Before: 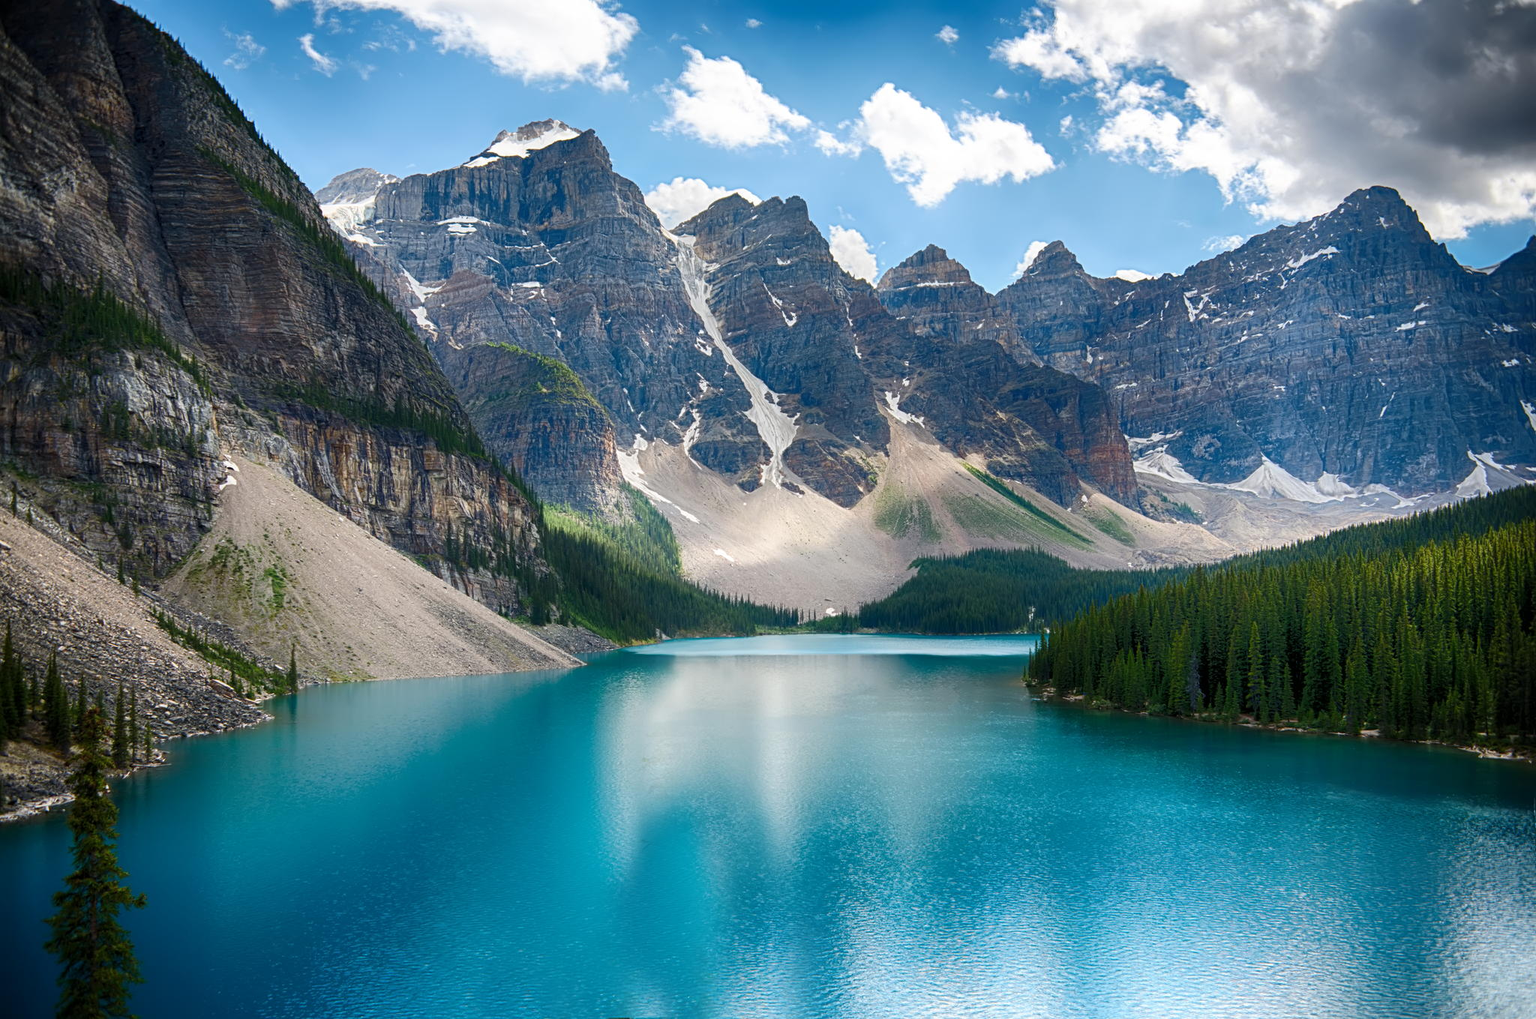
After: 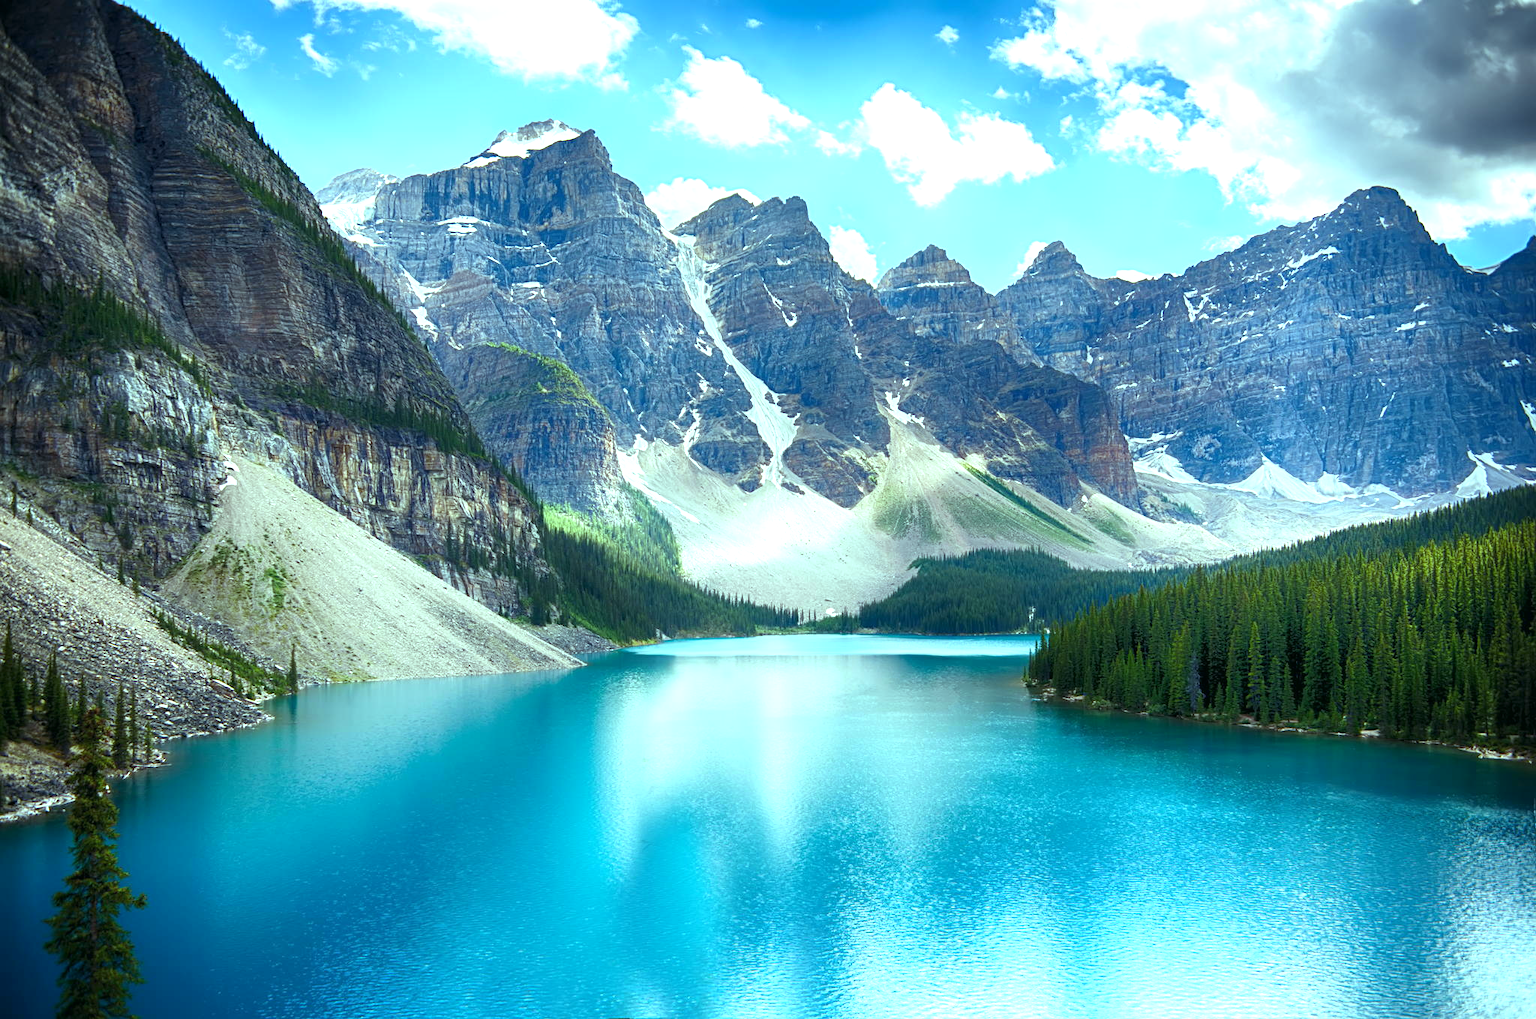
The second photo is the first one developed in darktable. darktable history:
exposure: black level correction 0, exposure 0.7 EV, compensate exposure bias true, compensate highlight preservation false
color balance: mode lift, gamma, gain (sRGB), lift [0.997, 0.979, 1.021, 1.011], gamma [1, 1.084, 0.916, 0.998], gain [1, 0.87, 1.13, 1.101], contrast 4.55%, contrast fulcrum 38.24%, output saturation 104.09%
